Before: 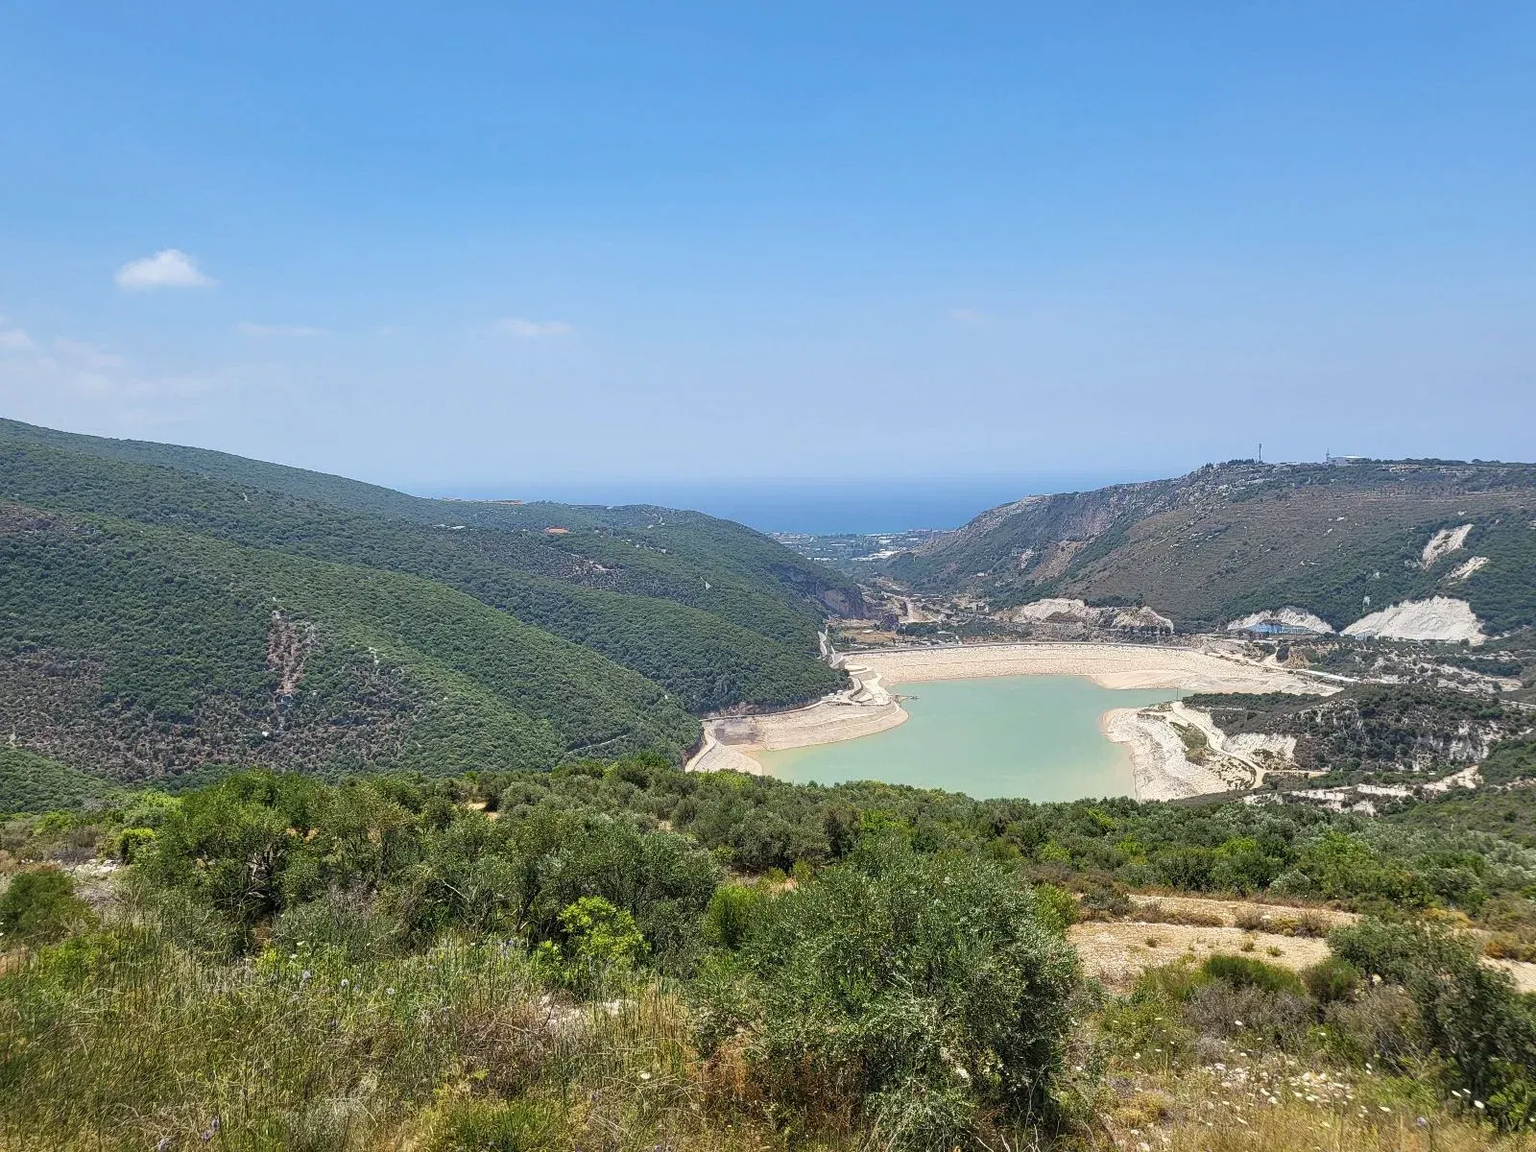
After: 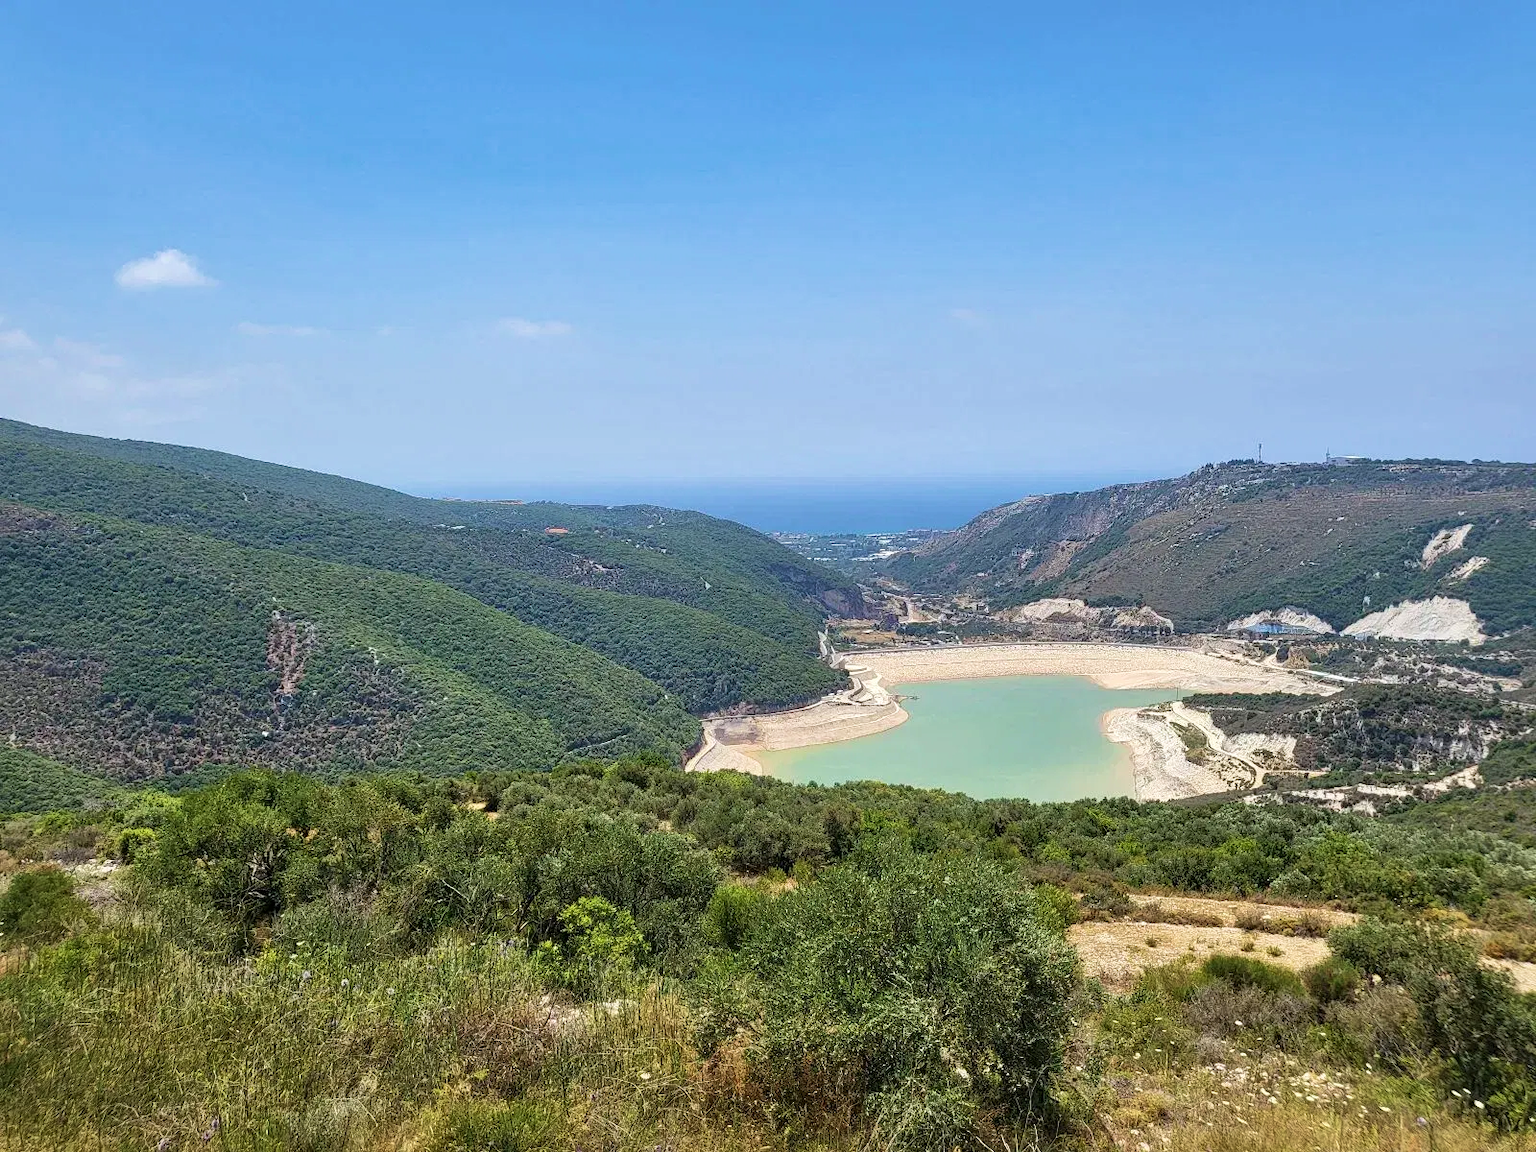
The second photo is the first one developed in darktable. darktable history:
local contrast: mode bilateral grid, contrast 20, coarseness 50, detail 119%, midtone range 0.2
velvia: on, module defaults
